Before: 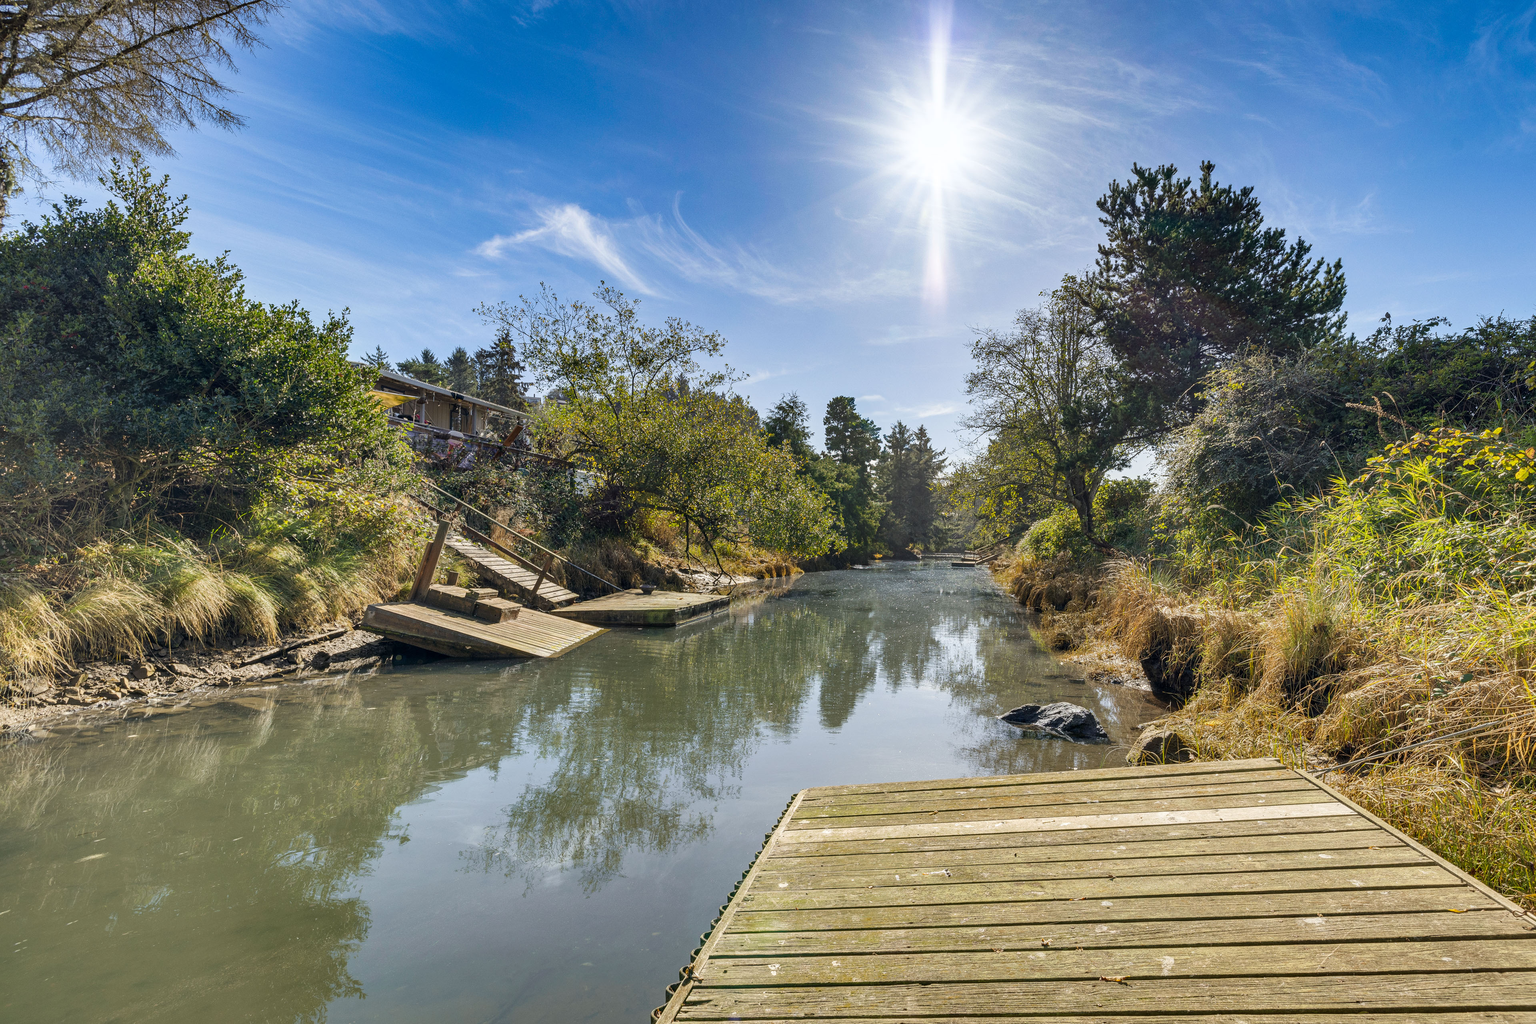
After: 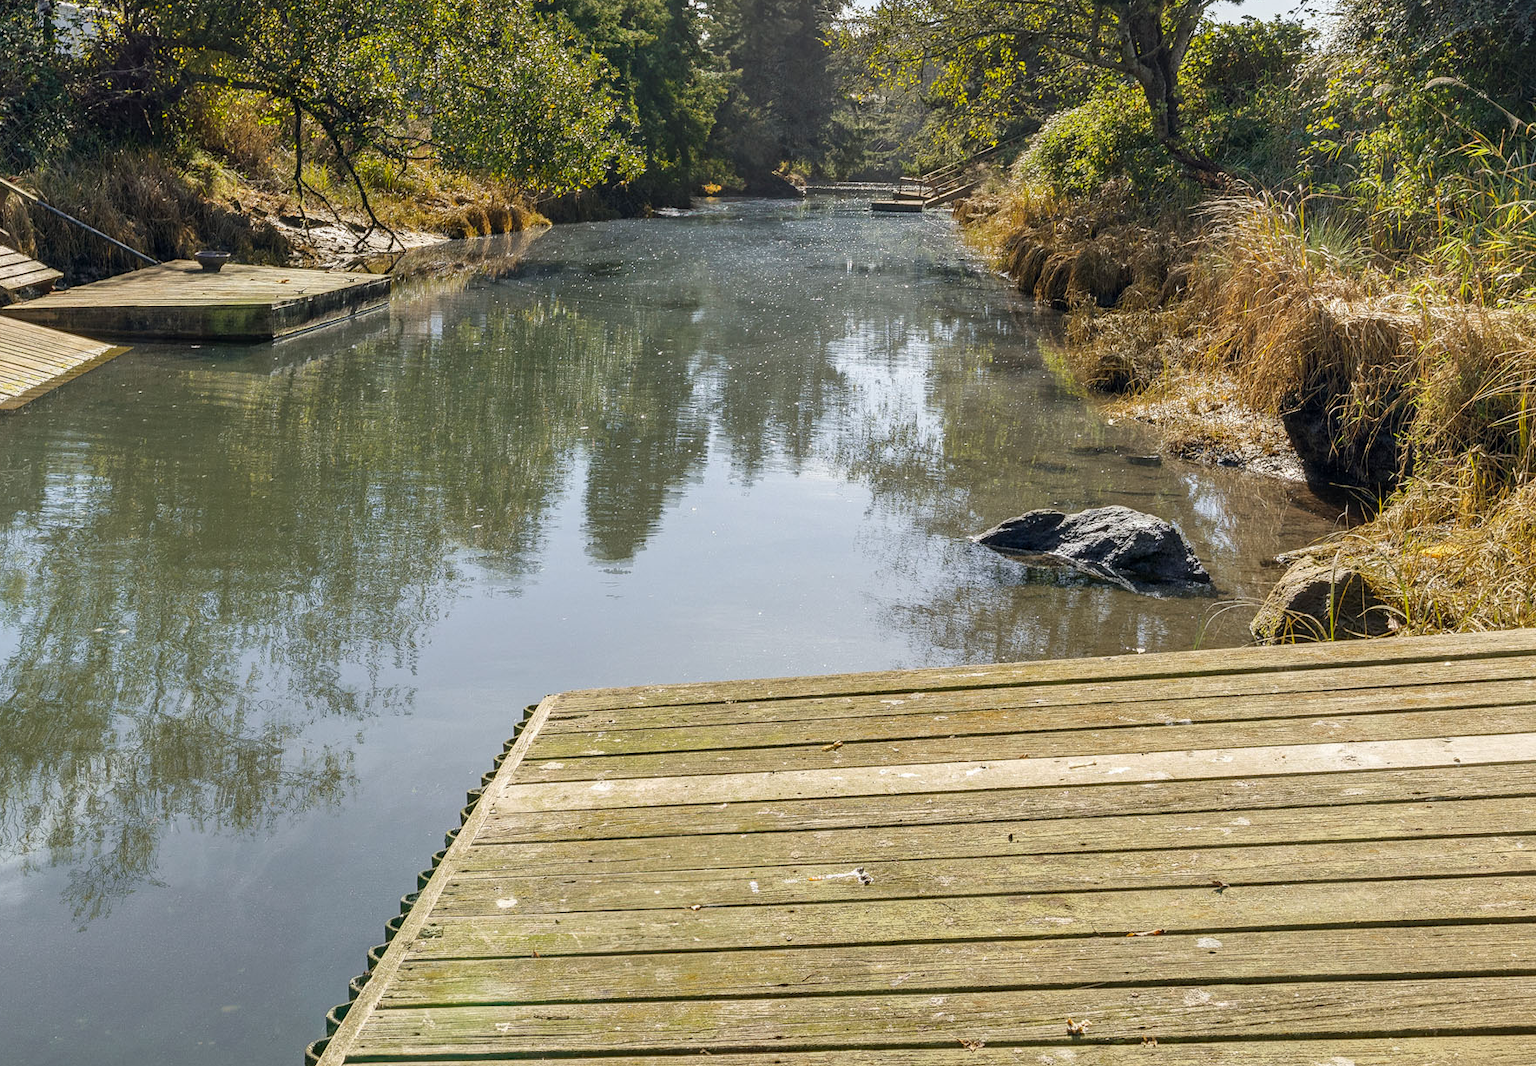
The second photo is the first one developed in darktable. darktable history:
crop: left 35.833%, top 45.843%, right 18.095%, bottom 6.153%
